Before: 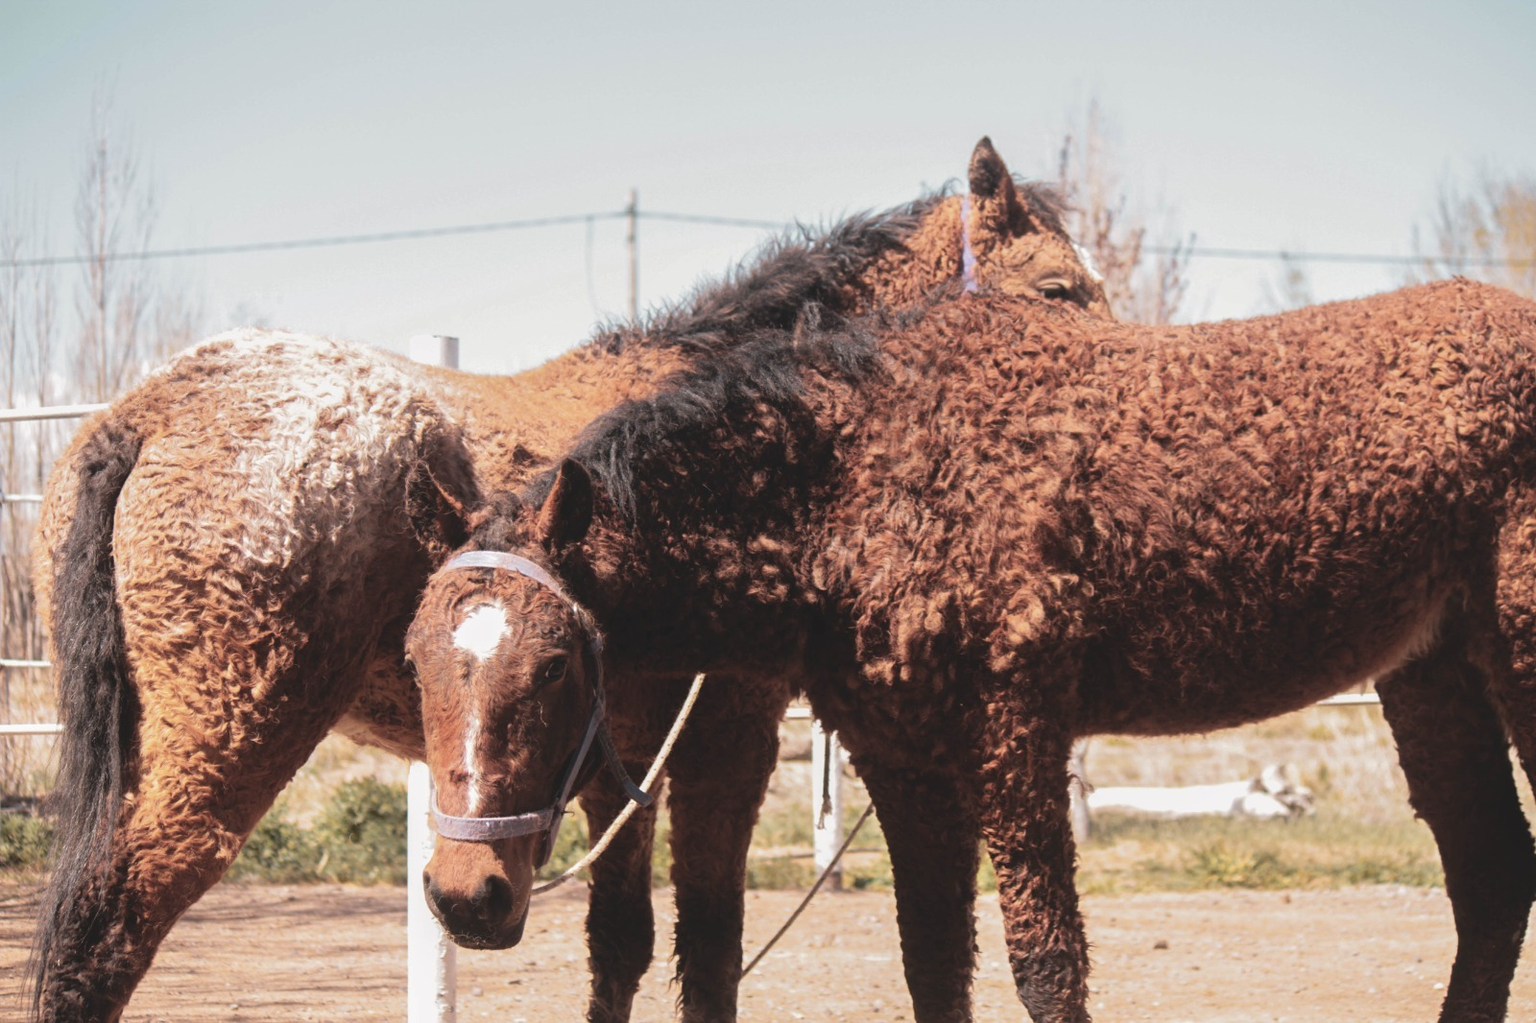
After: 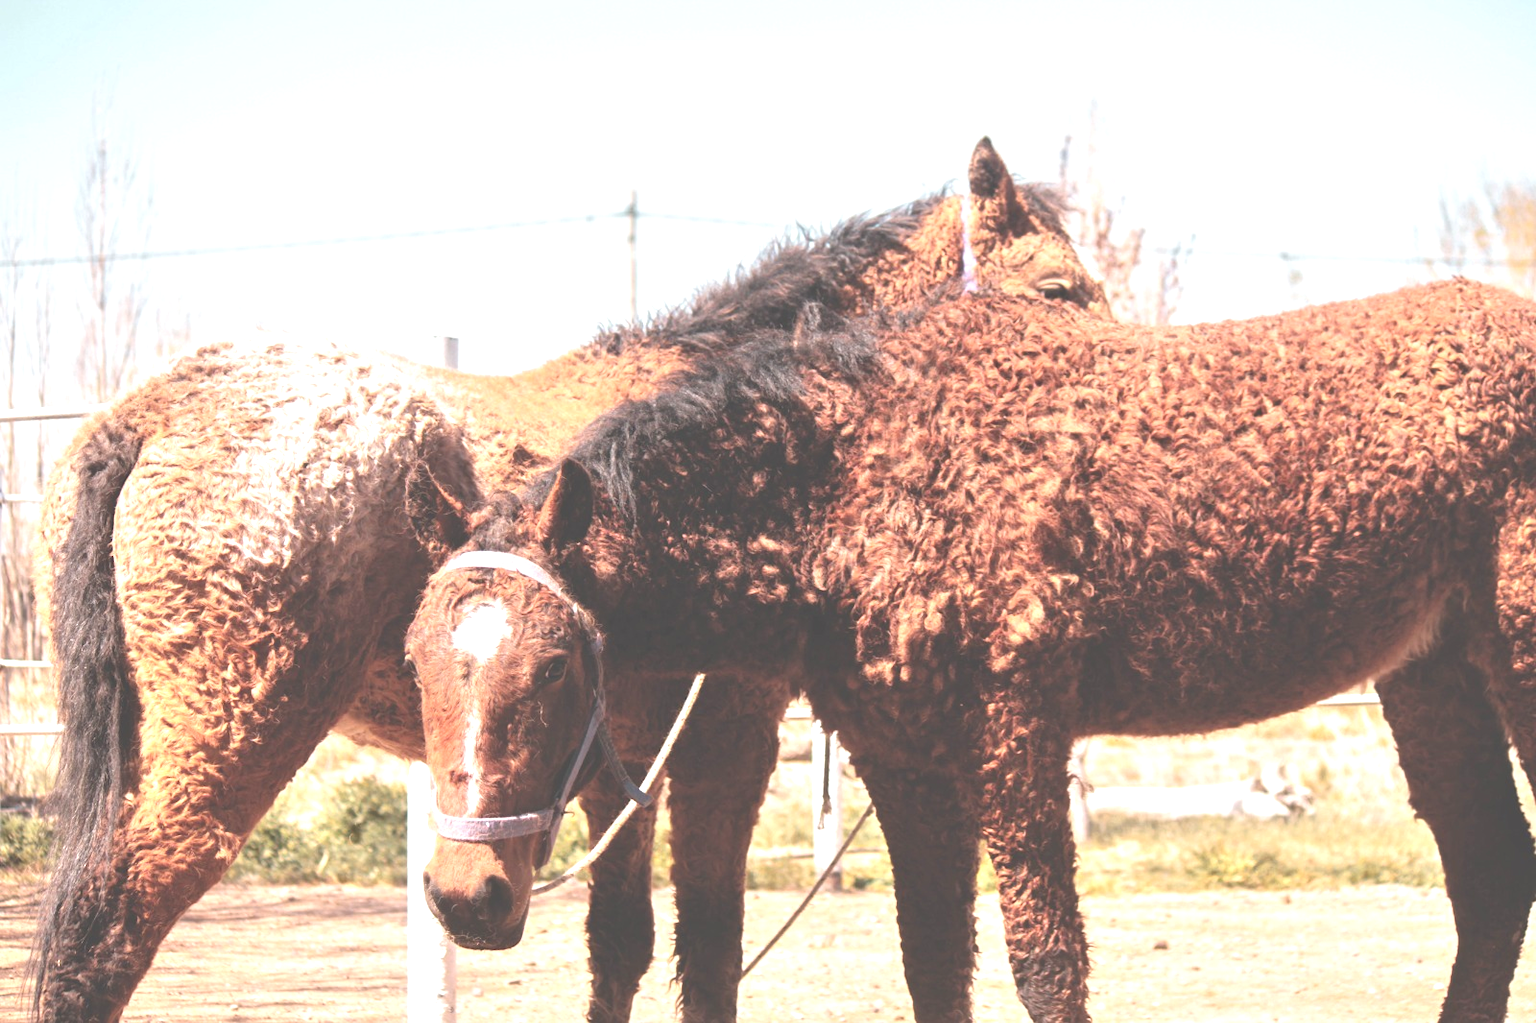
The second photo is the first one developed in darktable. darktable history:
levels: levels [0, 0.394, 0.787]
exposure: black level correction -0.014, exposure -0.193 EV, compensate highlight preservation false
tone equalizer: -8 EV 1 EV, -7 EV 1 EV, -6 EV 1 EV, -5 EV 1 EV, -4 EV 1 EV, -3 EV 0.75 EV, -2 EV 0.5 EV, -1 EV 0.25 EV
